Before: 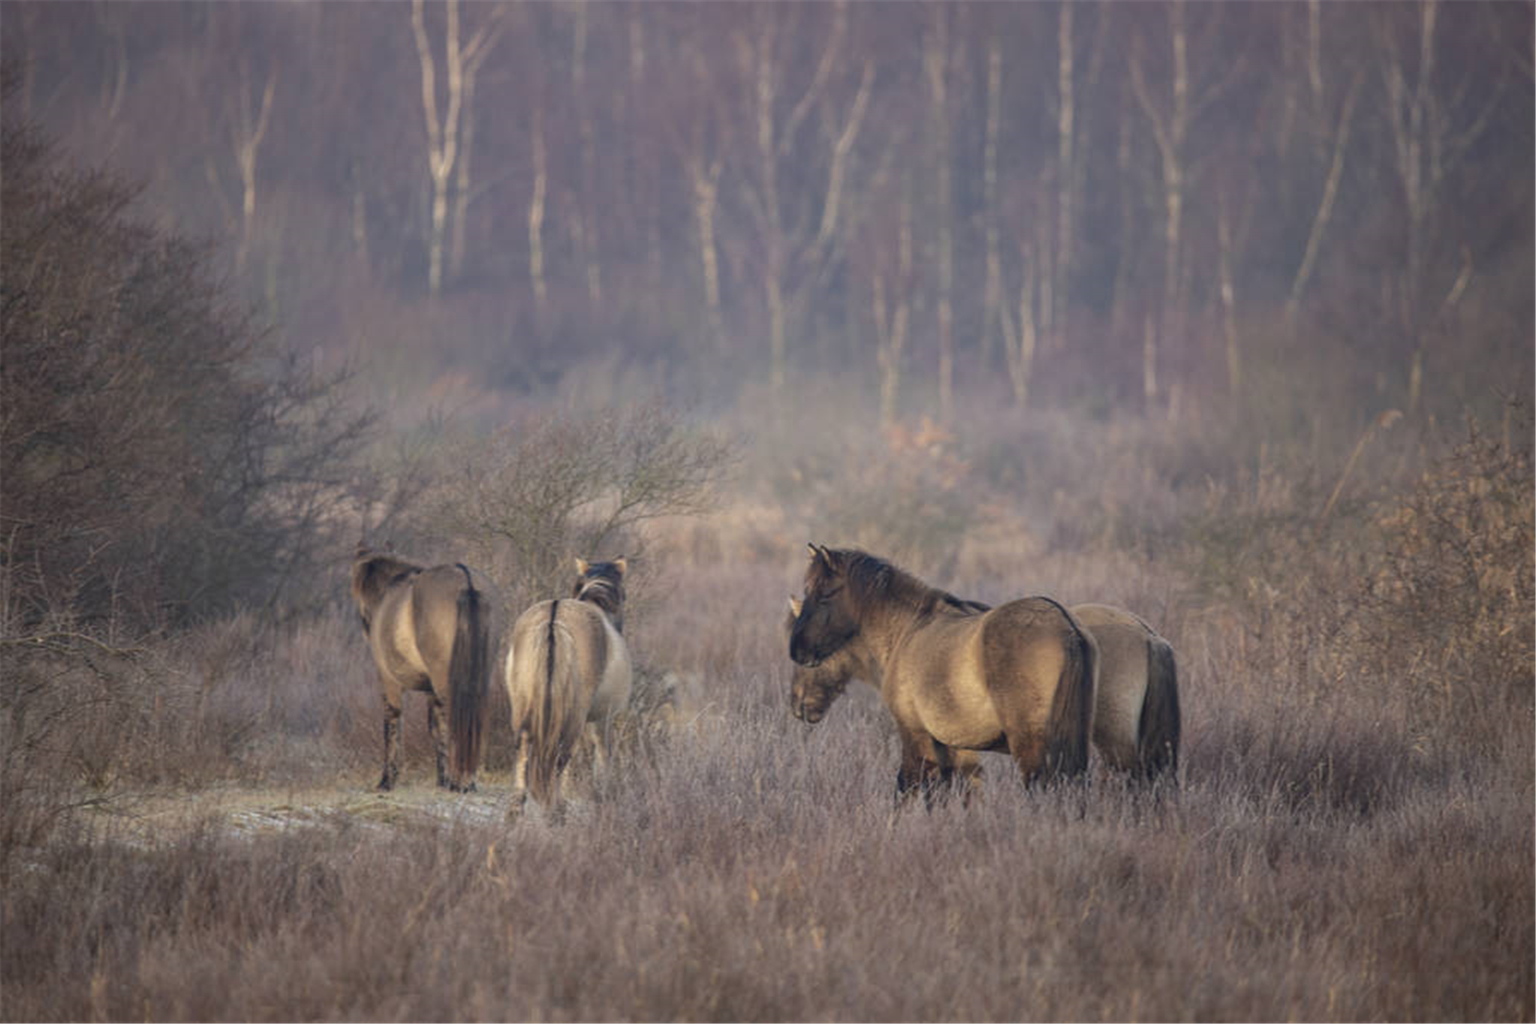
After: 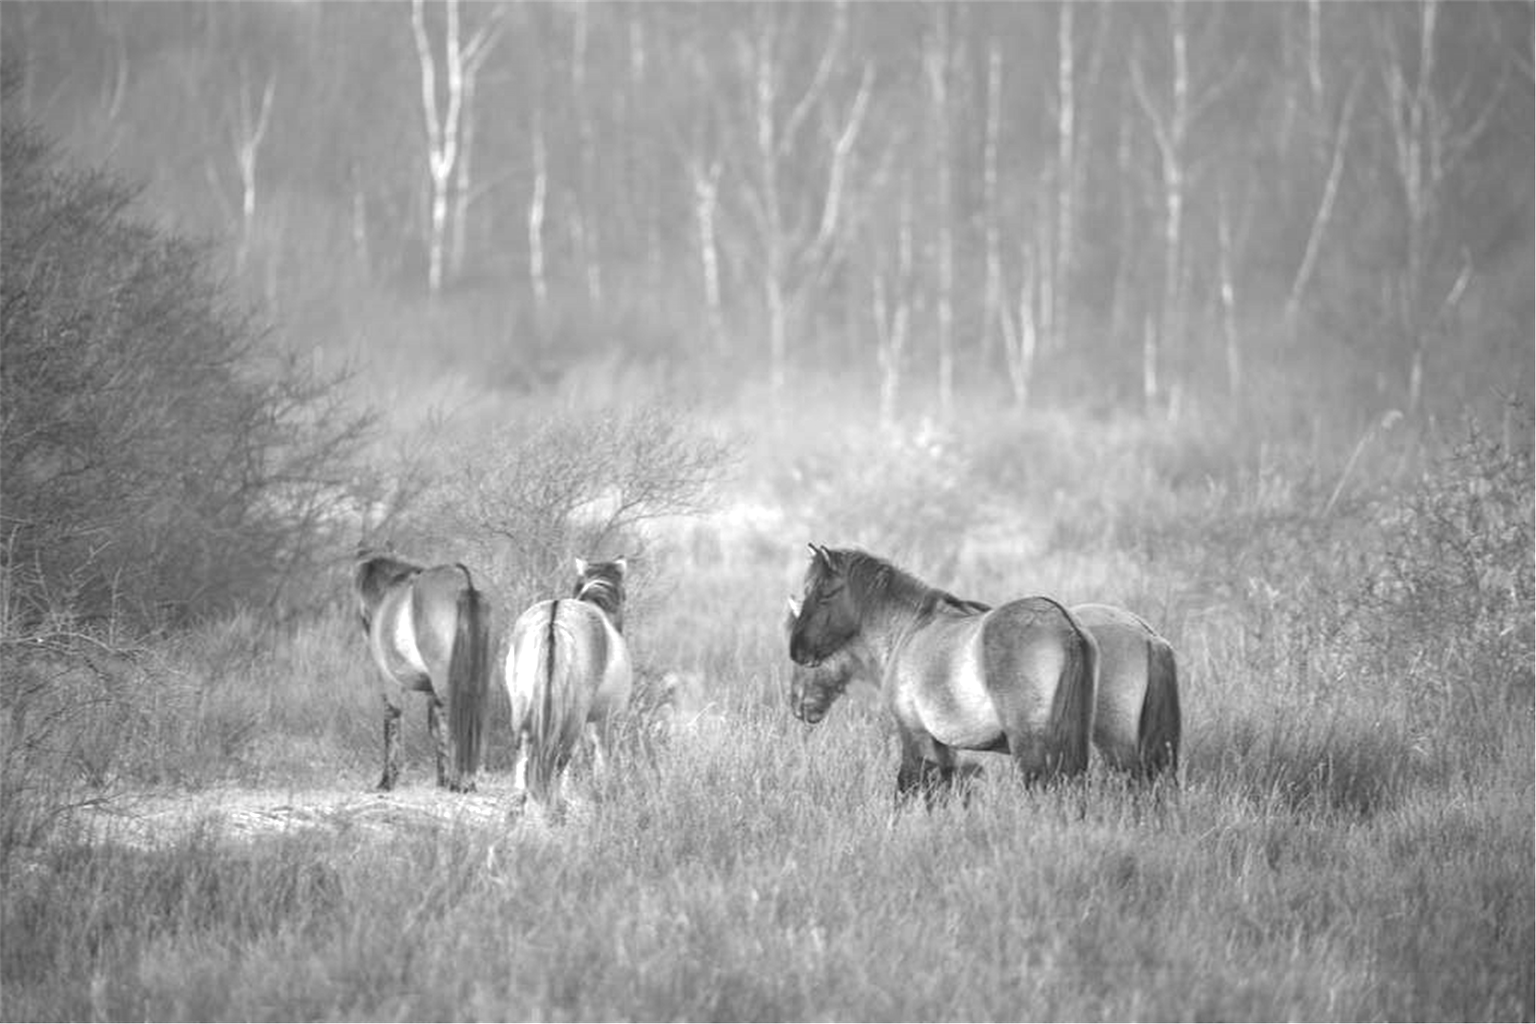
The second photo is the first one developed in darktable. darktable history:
monochrome: a -35.87, b 49.73, size 1.7
exposure: black level correction 0, exposure 1.388 EV, compensate exposure bias true, compensate highlight preservation false
